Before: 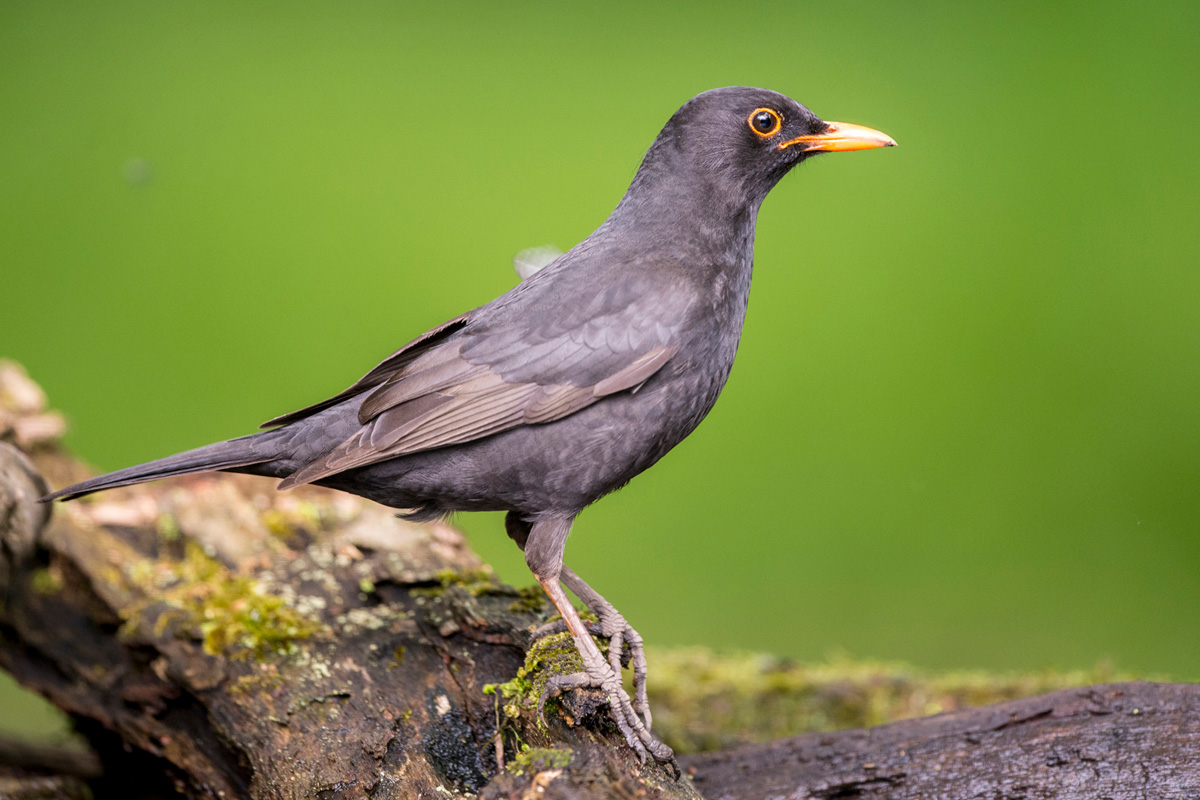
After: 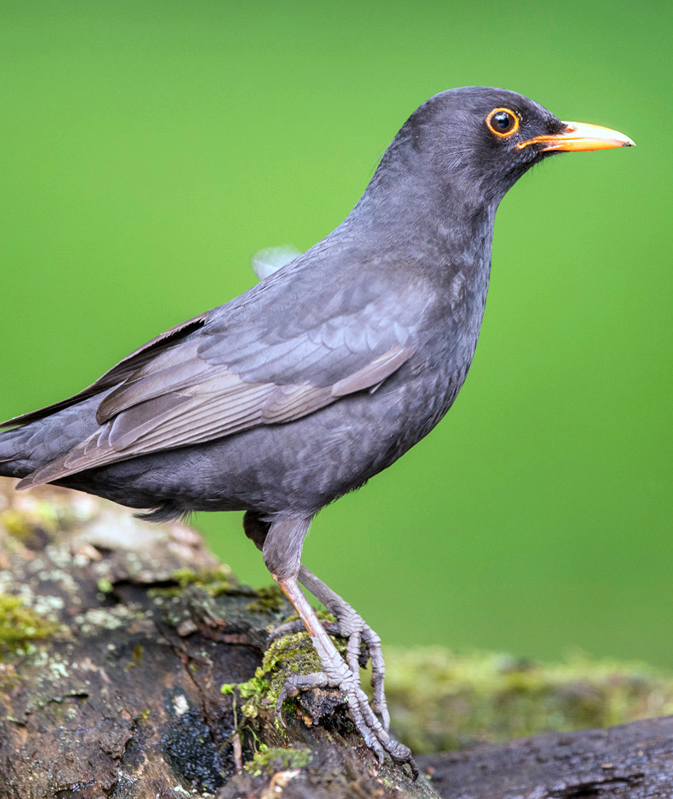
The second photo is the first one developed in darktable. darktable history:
crop: left 21.89%, right 22.009%, bottom 0.013%
exposure: exposure 0.217 EV, compensate highlight preservation false
color calibration: illuminant Planckian (black body), x 0.378, y 0.375, temperature 4037.17 K
